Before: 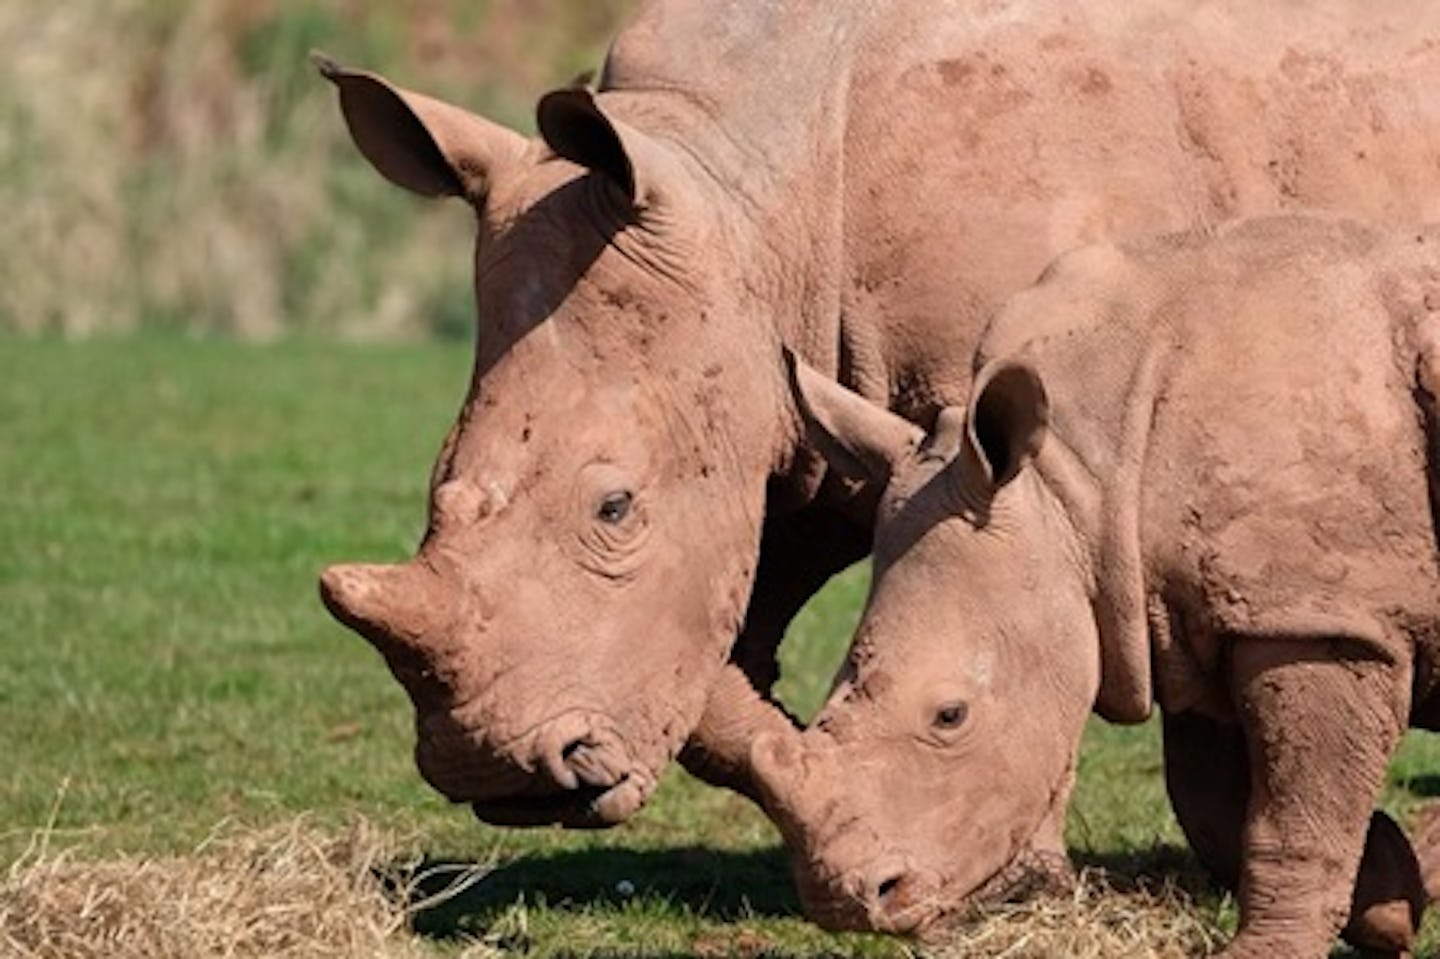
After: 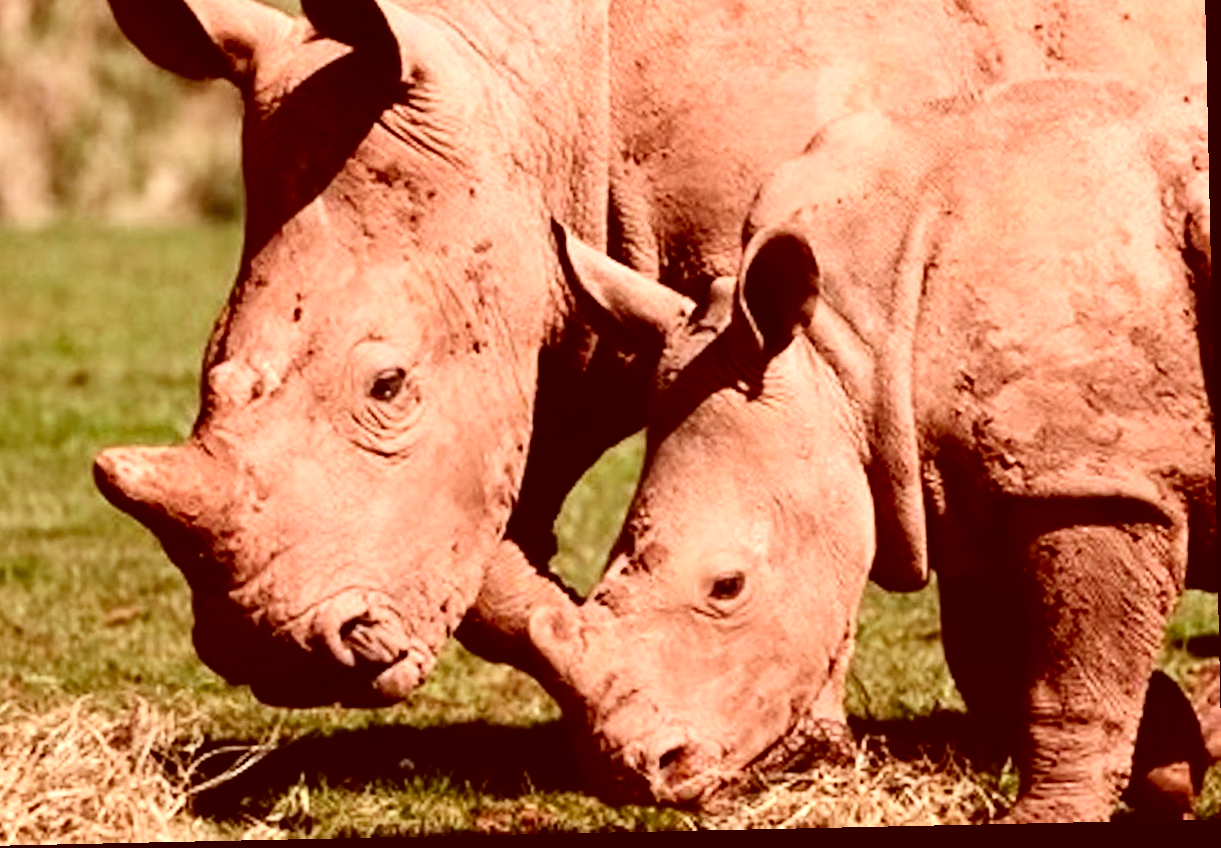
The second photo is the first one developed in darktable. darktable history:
crop: left 16.315%, top 14.246%
rotate and perspective: rotation -1.24°, automatic cropping off
contrast brightness saturation: contrast 0.24, brightness -0.24, saturation 0.14
exposure: black level correction 0, exposure 0.68 EV, compensate exposure bias true, compensate highlight preservation false
color correction: highlights a* 9.03, highlights b* 8.71, shadows a* 40, shadows b* 40, saturation 0.8
